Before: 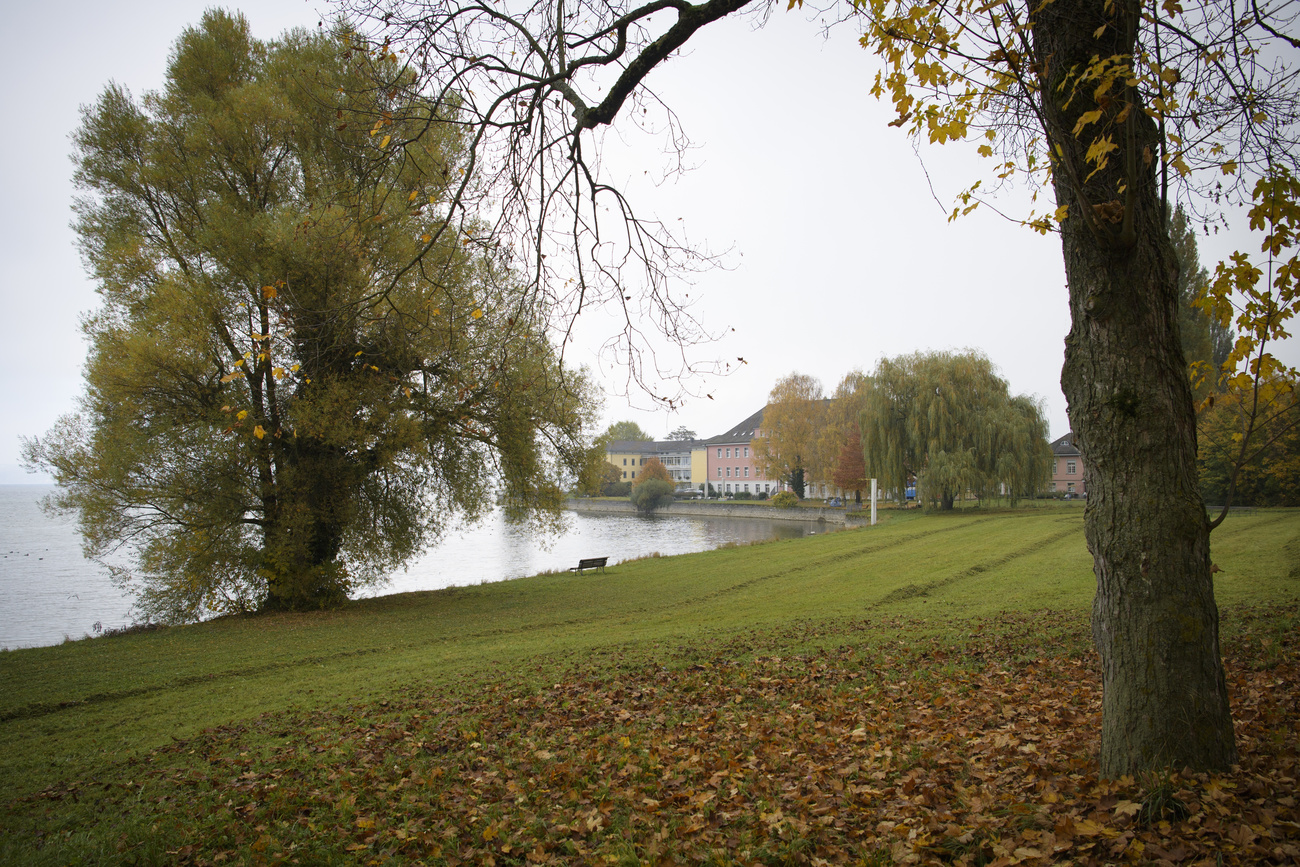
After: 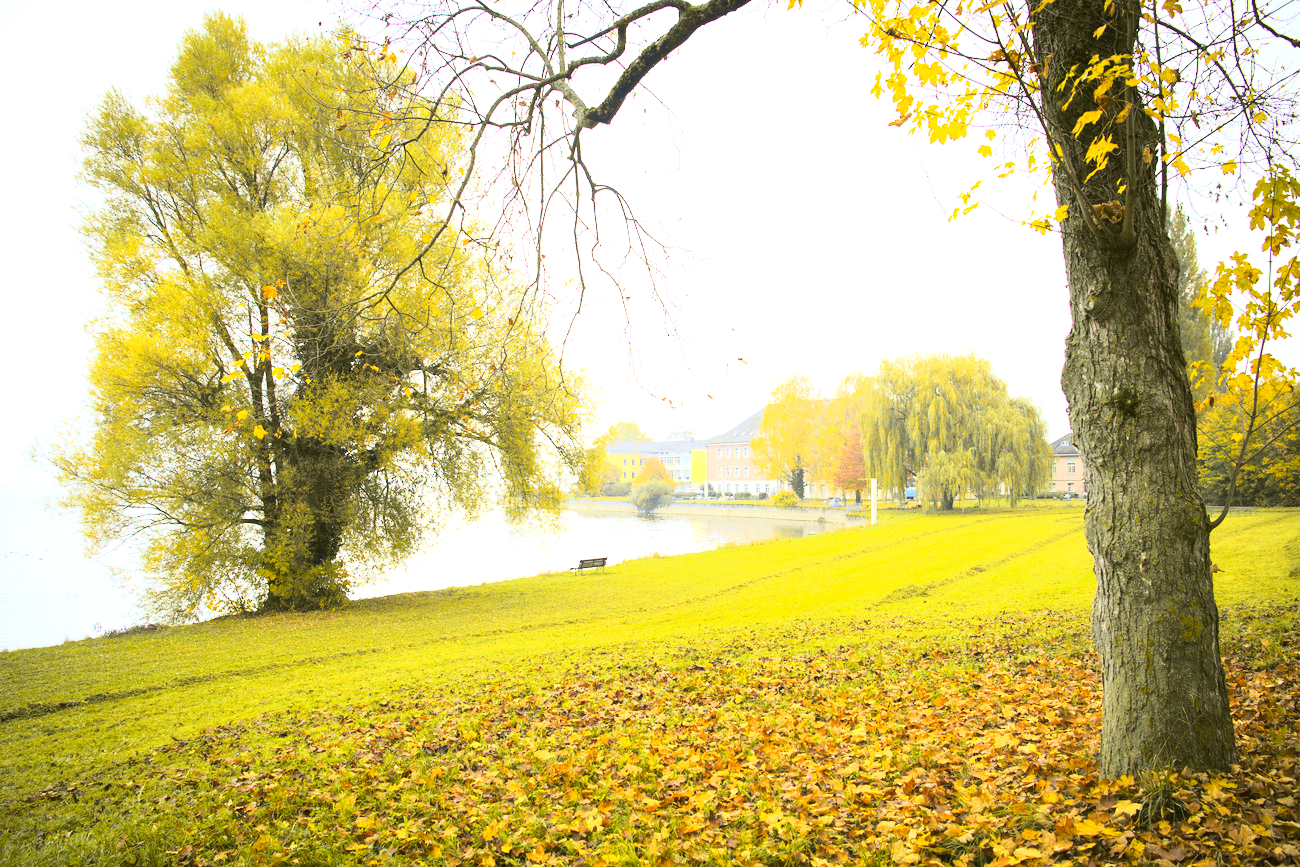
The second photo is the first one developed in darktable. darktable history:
exposure: black level correction 0, exposure 1.963 EV, compensate highlight preservation false
tone curve: curves: ch0 [(0, 0.029) (0.087, 0.084) (0.227, 0.239) (0.46, 0.576) (0.657, 0.796) (0.861, 0.932) (0.997, 0.951)]; ch1 [(0, 0) (0.353, 0.344) (0.45, 0.46) (0.502, 0.494) (0.534, 0.523) (0.573, 0.576) (0.602, 0.631) (0.647, 0.669) (1, 1)]; ch2 [(0, 0) (0.333, 0.346) (0.385, 0.395) (0.44, 0.466) (0.5, 0.493) (0.521, 0.56) (0.553, 0.579) (0.573, 0.599) (0.667, 0.777) (1, 1)], color space Lab, independent channels
